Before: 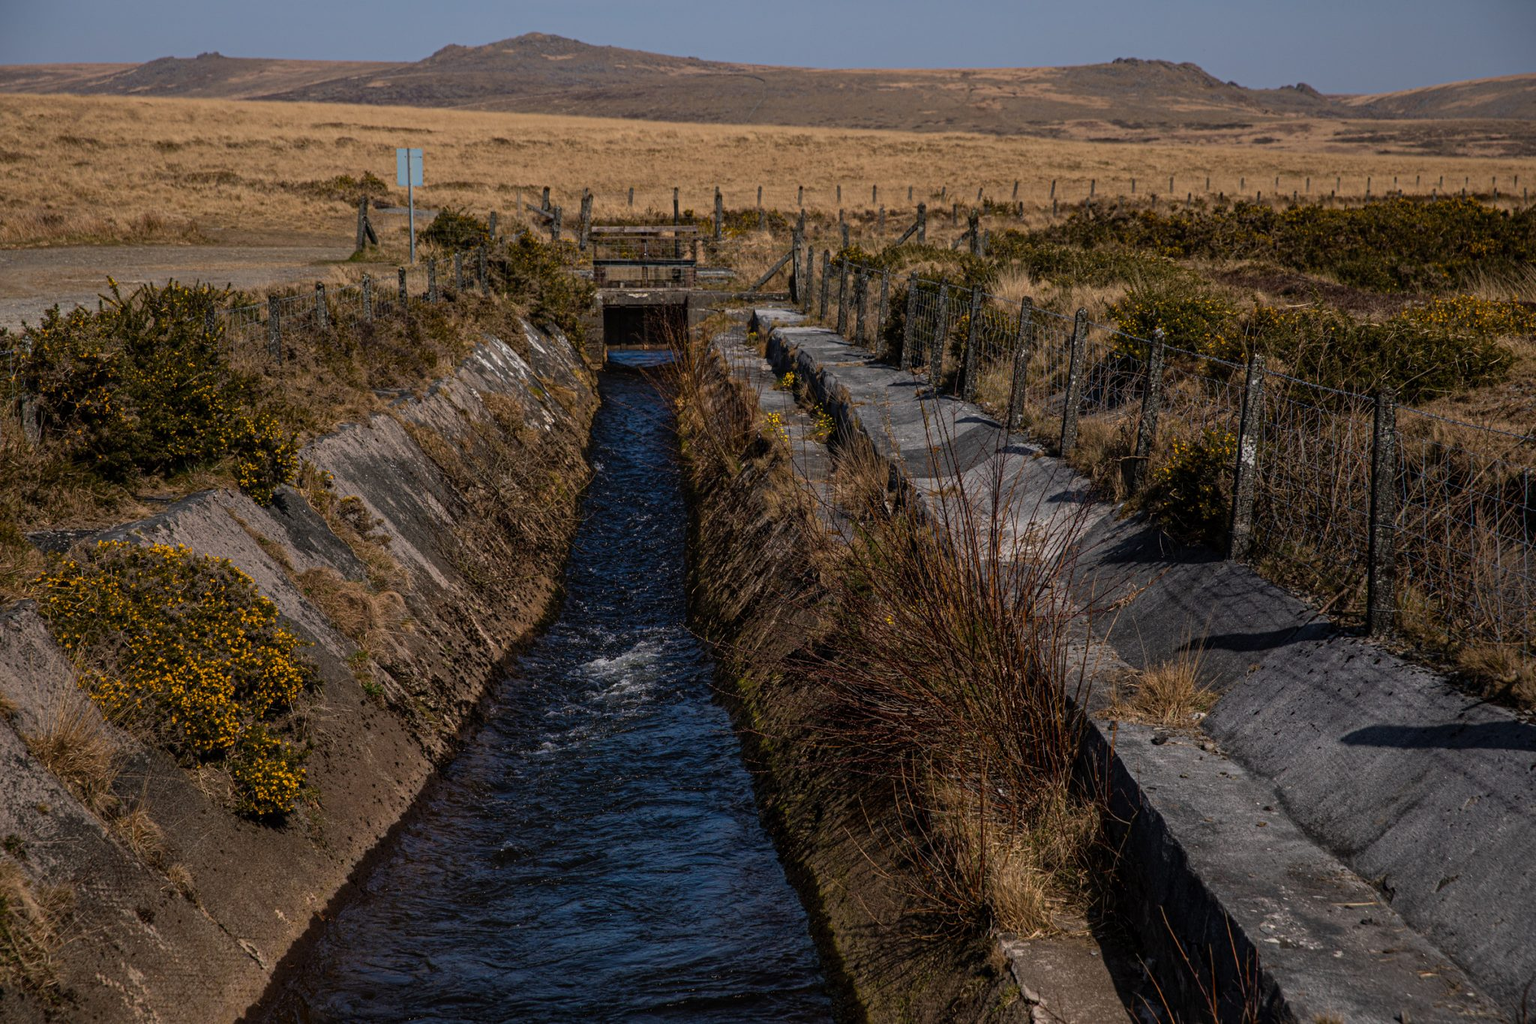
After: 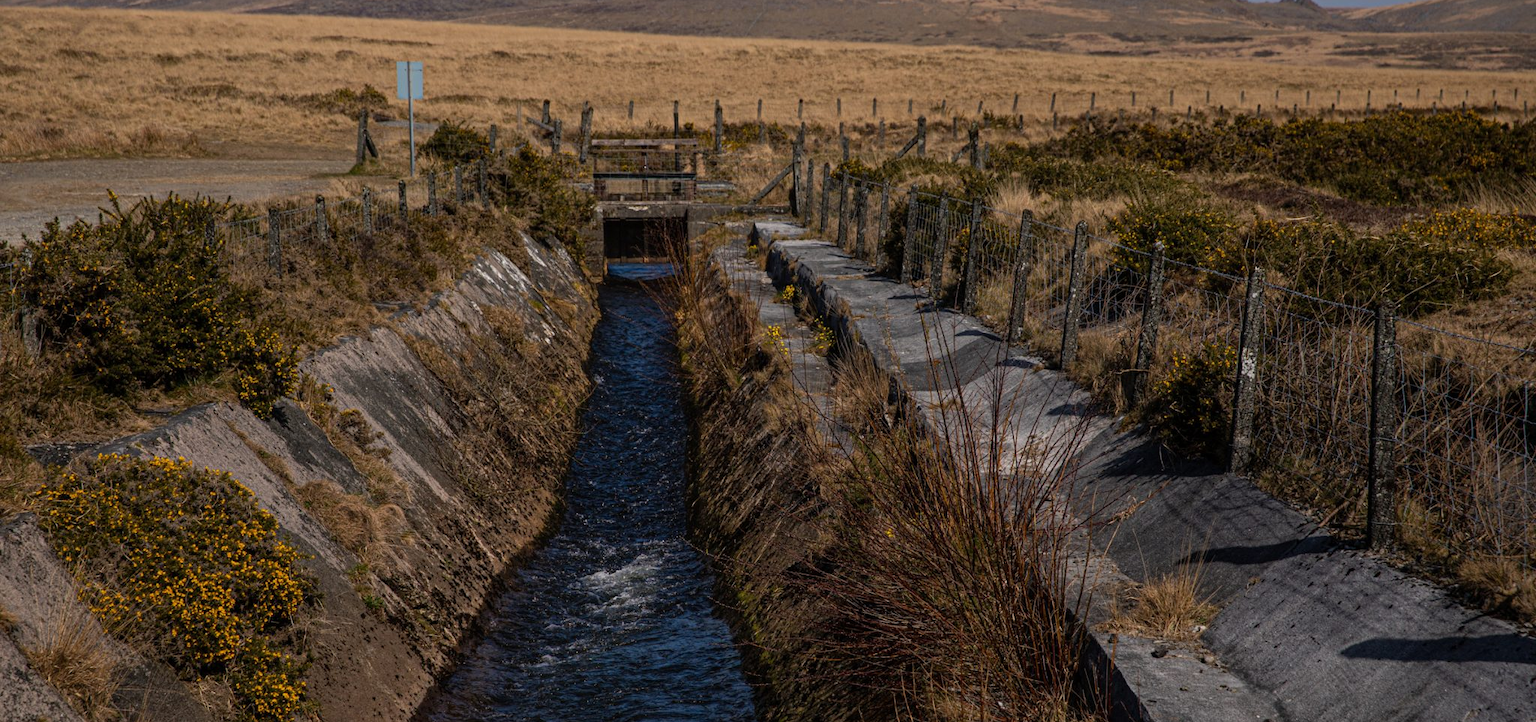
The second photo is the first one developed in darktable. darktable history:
crop and rotate: top 8.547%, bottom 20.883%
